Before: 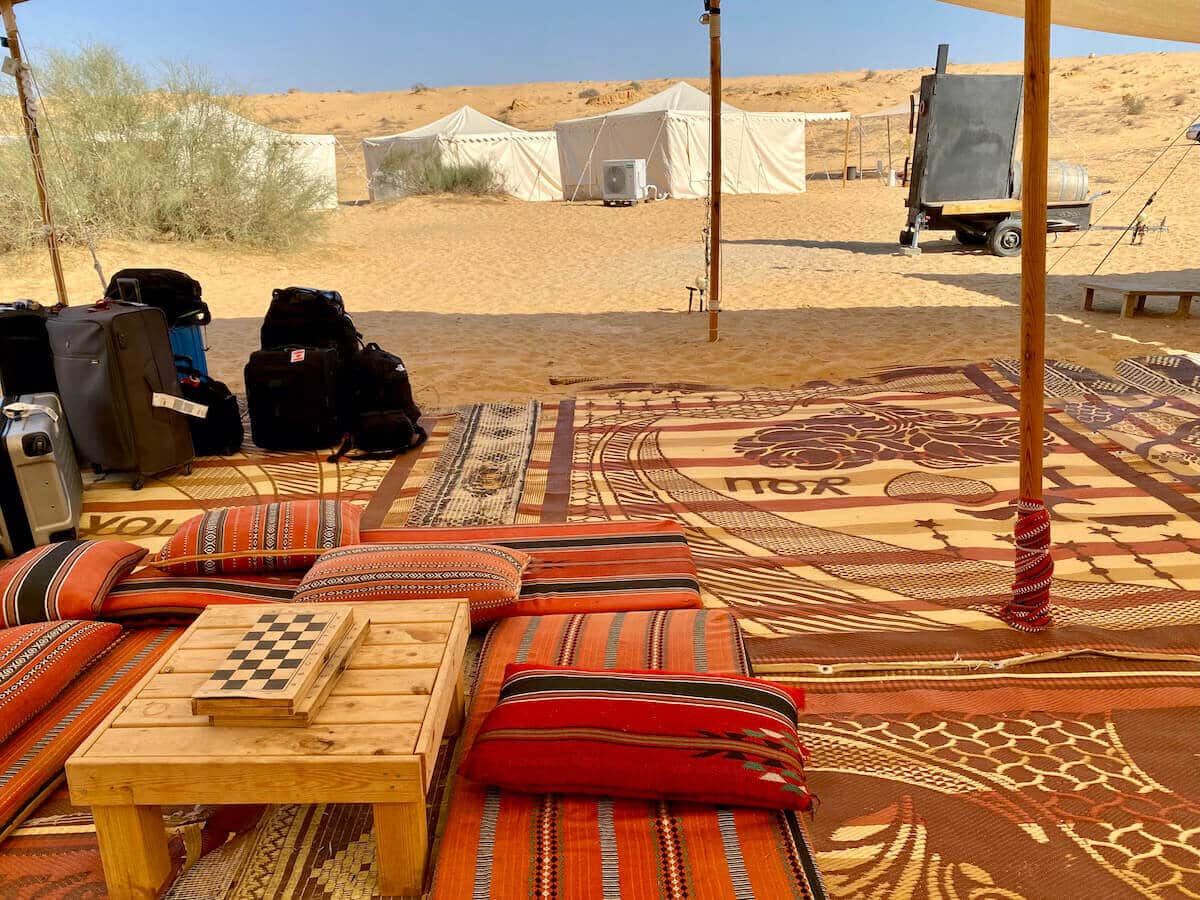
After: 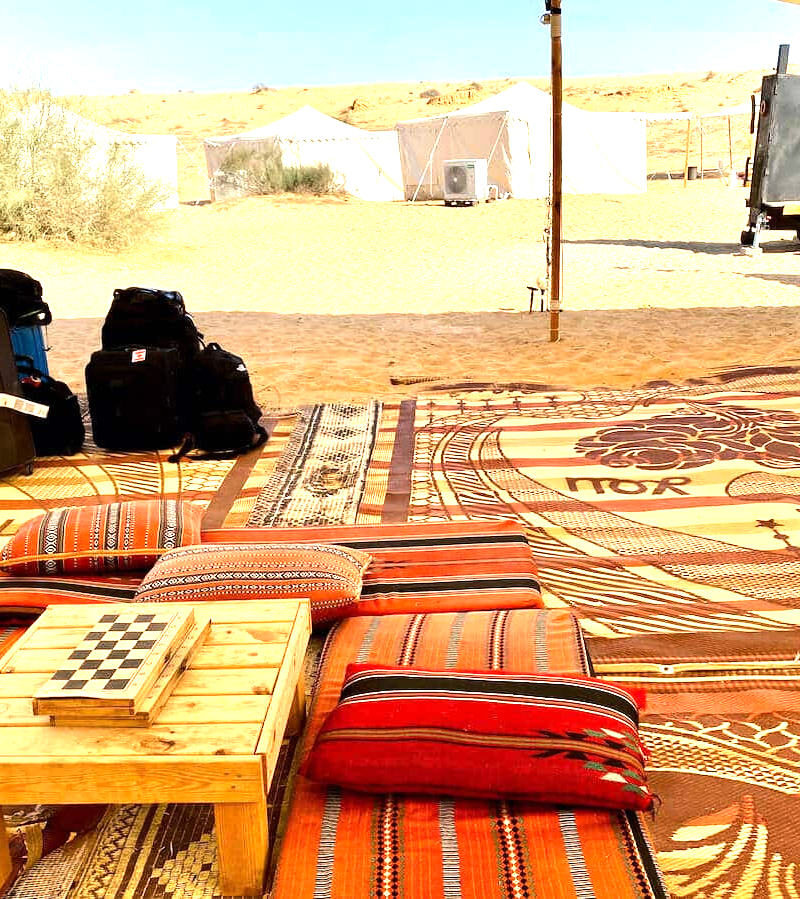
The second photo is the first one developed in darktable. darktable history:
crop and rotate: left 13.329%, right 19.979%
tone equalizer: -8 EV -0.716 EV, -7 EV -0.727 EV, -6 EV -0.633 EV, -5 EV -0.405 EV, -3 EV 0.378 EV, -2 EV 0.6 EV, -1 EV 0.693 EV, +0 EV 0.741 EV, edges refinement/feathering 500, mask exposure compensation -1.57 EV, preserve details no
exposure: exposure 0.638 EV, compensate exposure bias true, compensate highlight preservation false
